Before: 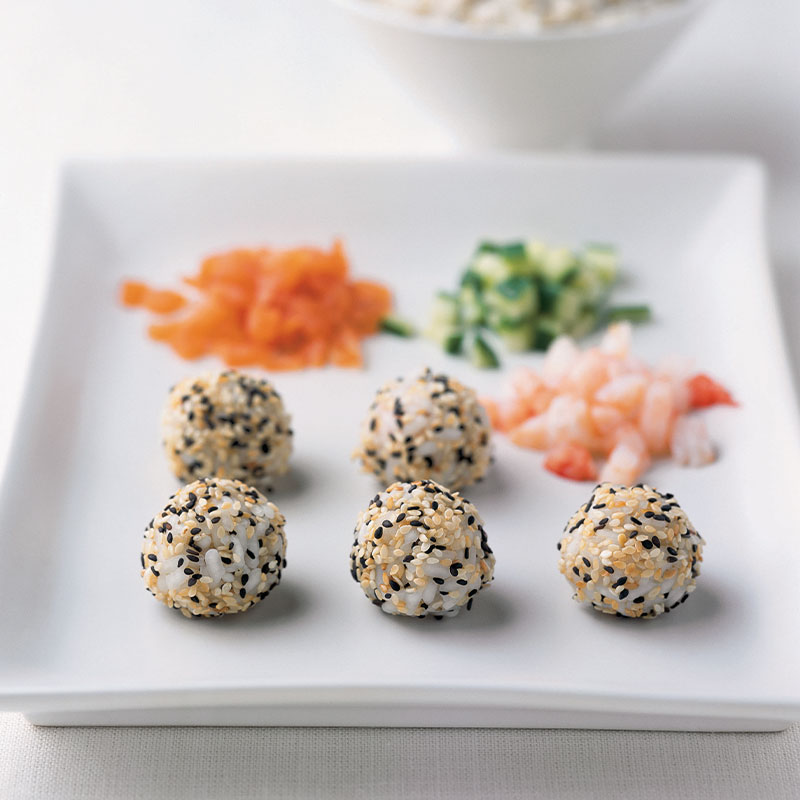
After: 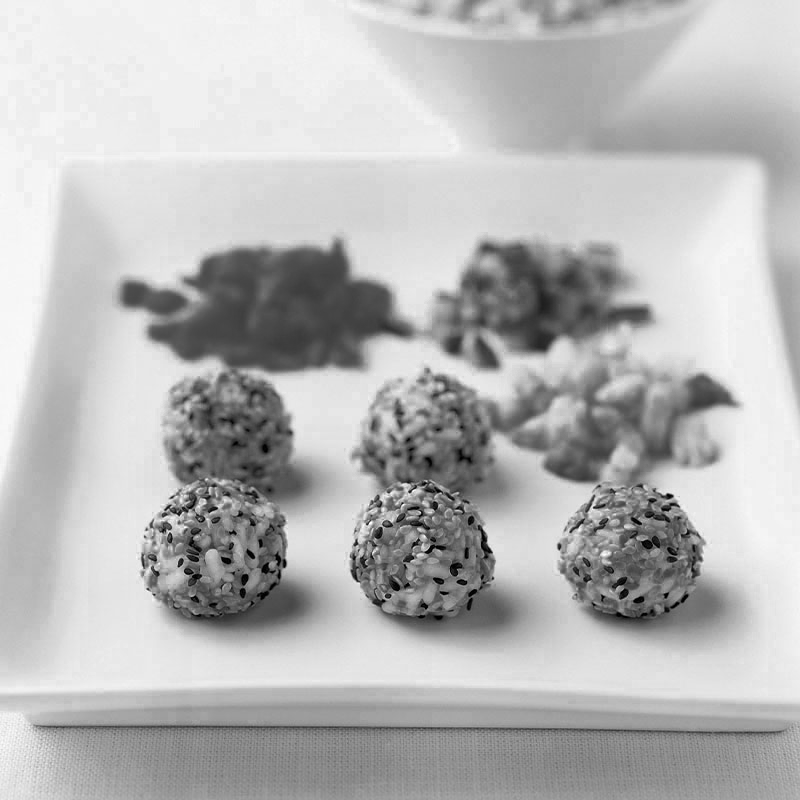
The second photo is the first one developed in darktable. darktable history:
color zones: curves: ch0 [(0.287, 0.048) (0.493, 0.484) (0.737, 0.816)]; ch1 [(0, 0) (0.143, 0) (0.286, 0) (0.429, 0) (0.571, 0) (0.714, 0) (0.857, 0)]
